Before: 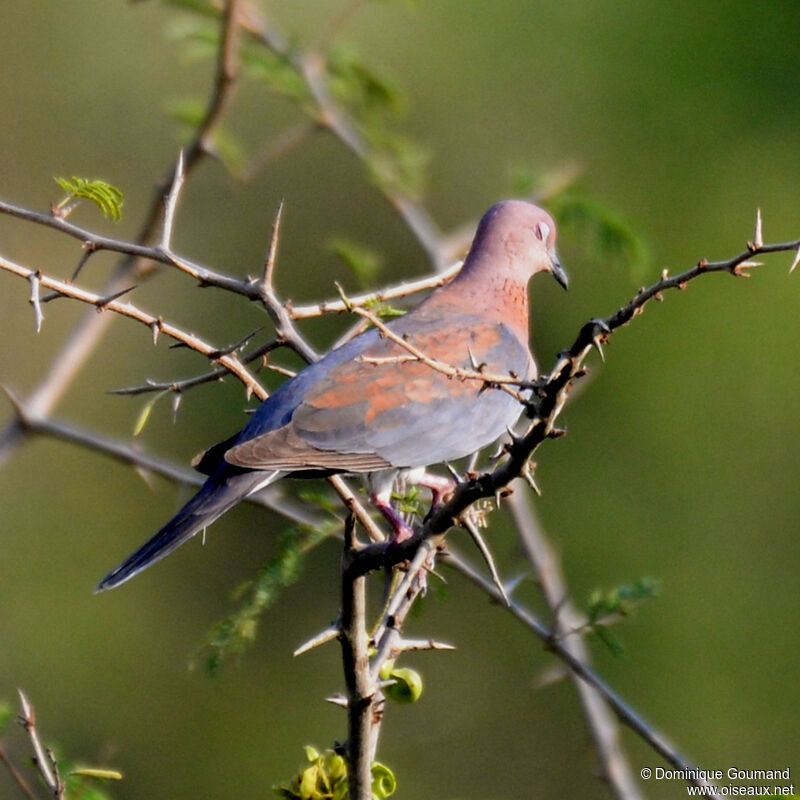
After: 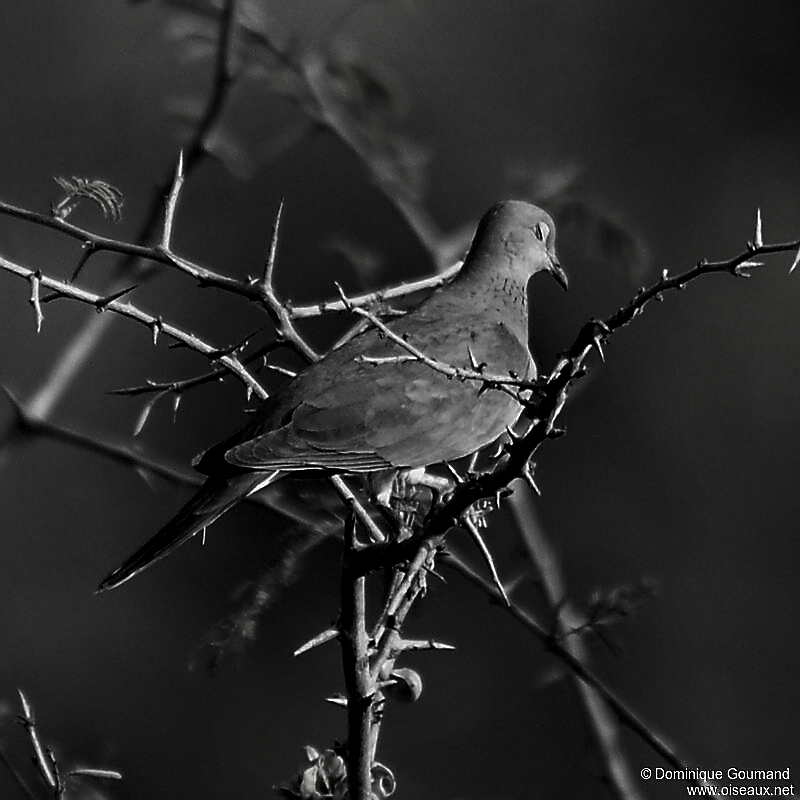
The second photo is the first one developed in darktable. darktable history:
sharpen: radius 1.419, amount 1.261, threshold 0.828
haze removal: compatibility mode true, adaptive false
contrast brightness saturation: contrast -0.038, brightness -0.599, saturation -0.983
